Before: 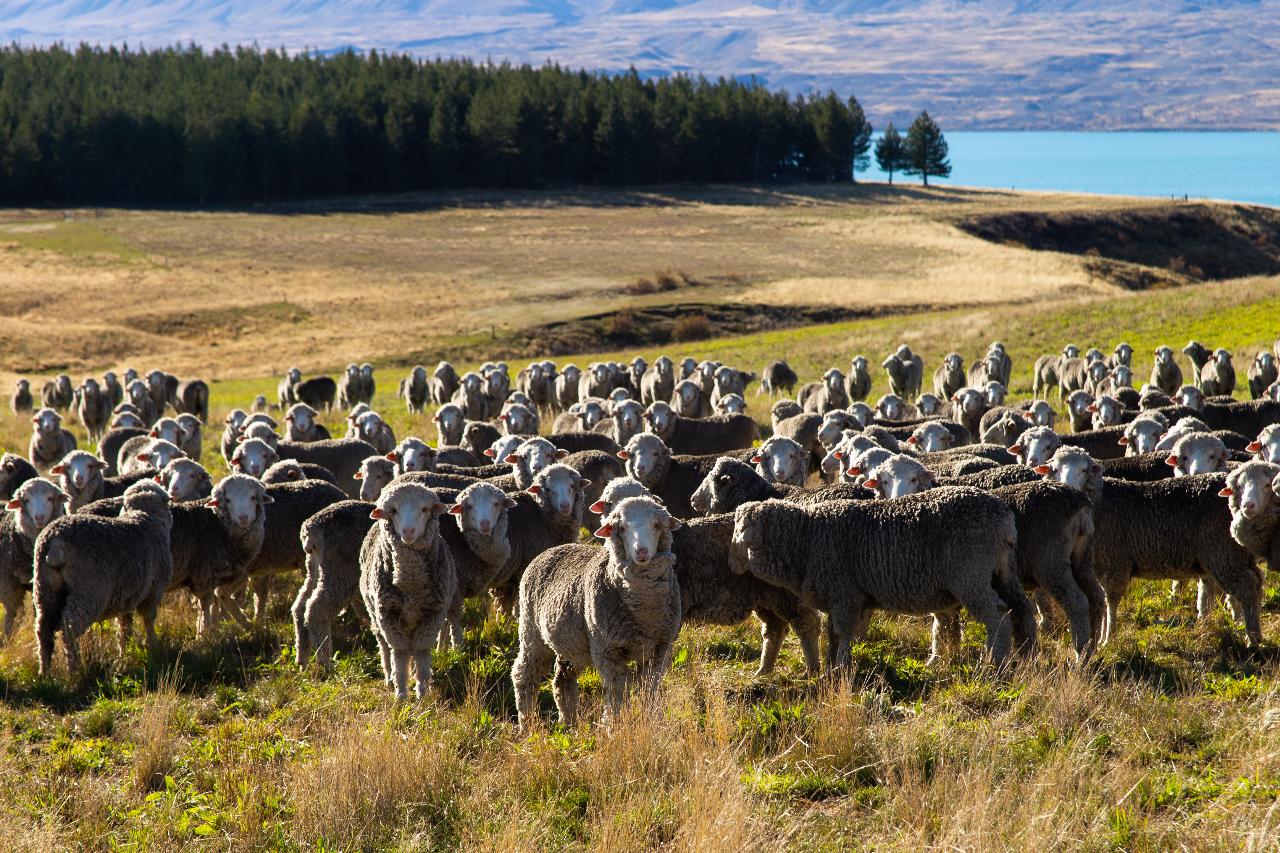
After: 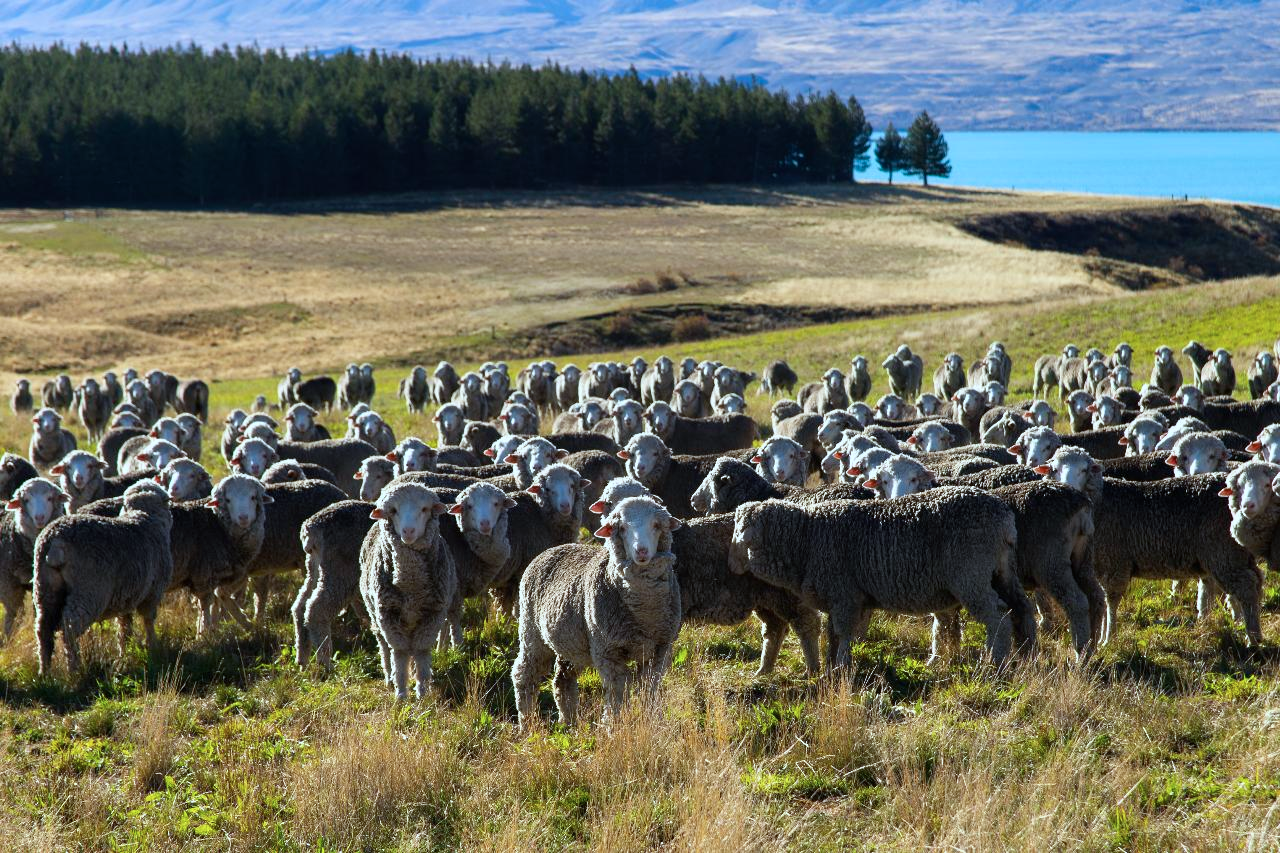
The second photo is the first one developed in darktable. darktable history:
color calibration: illuminant F (fluorescent), F source F9 (Cool White Deluxe 4150 K) – high CRI, x 0.375, y 0.373, temperature 4149.98 K
